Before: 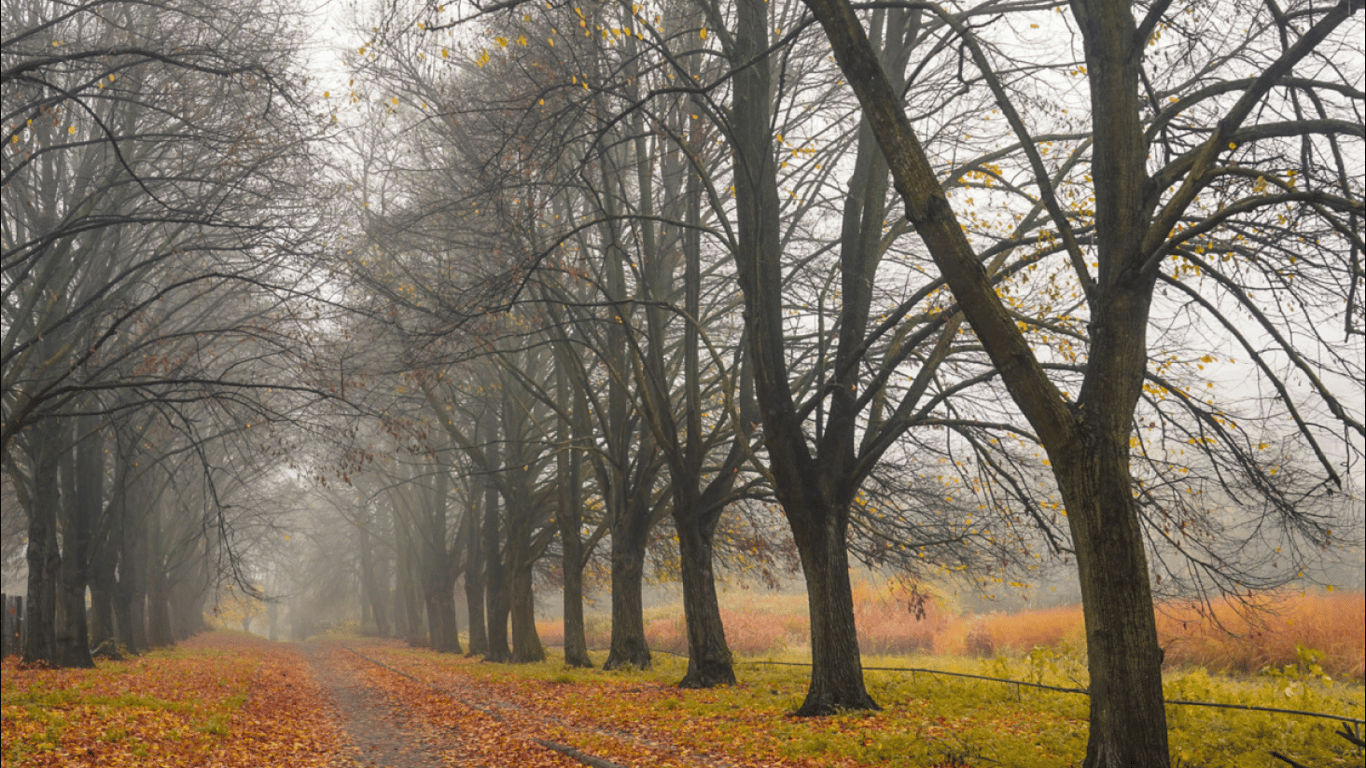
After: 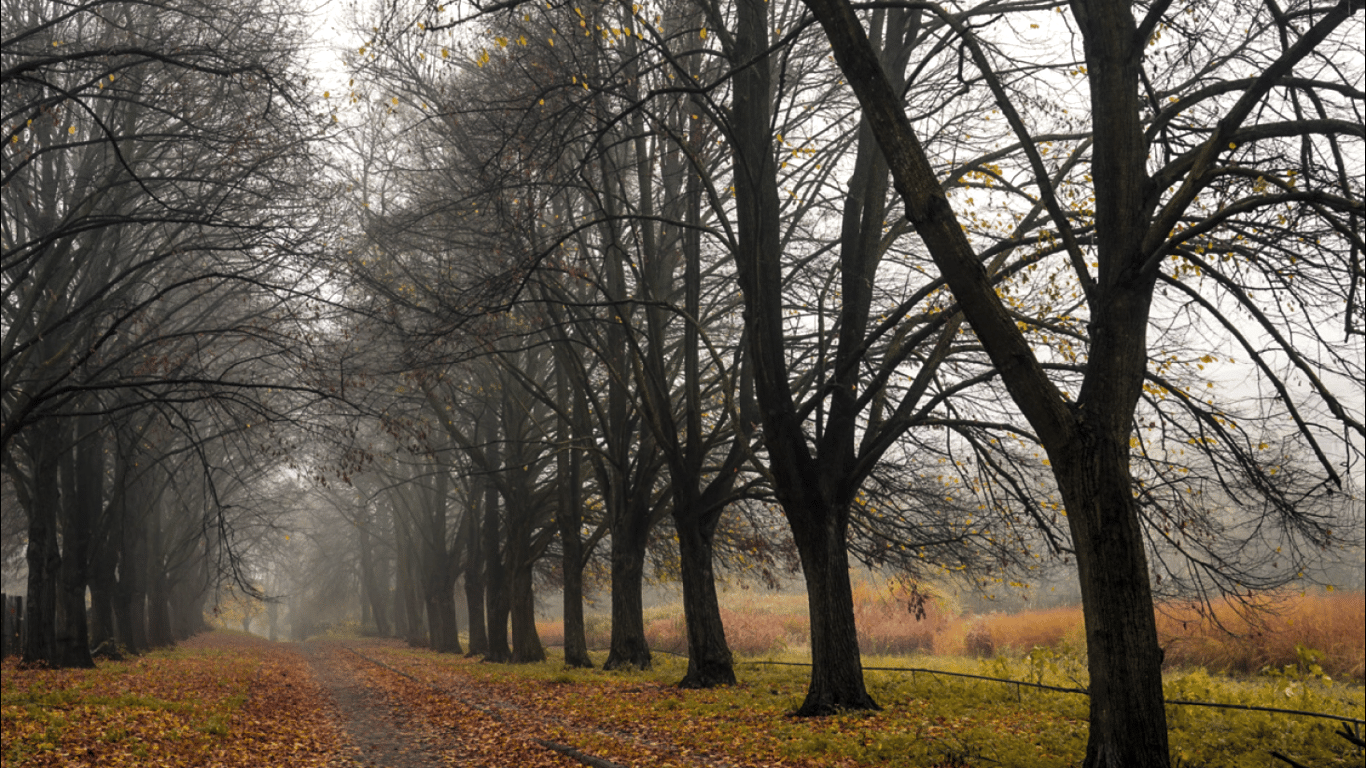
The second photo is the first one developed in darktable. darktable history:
levels: levels [0.101, 0.578, 0.953]
